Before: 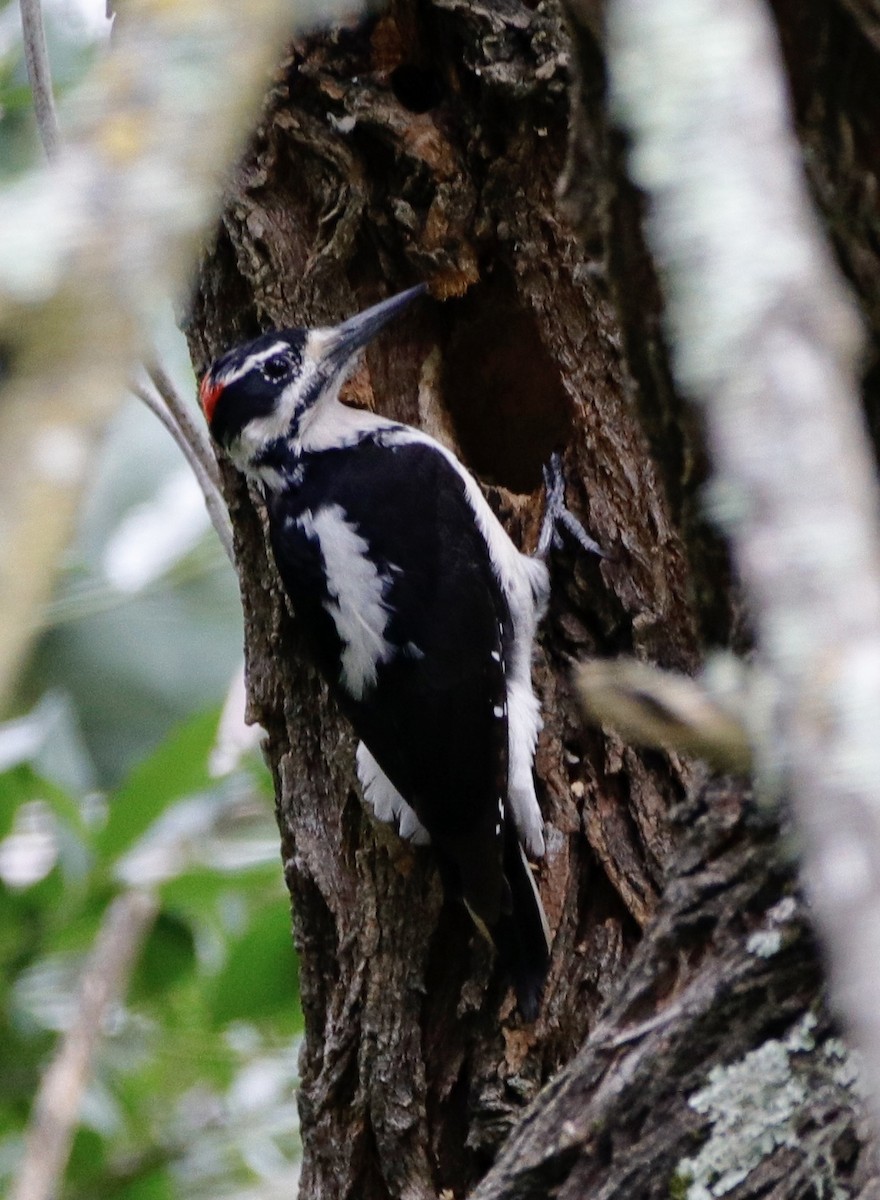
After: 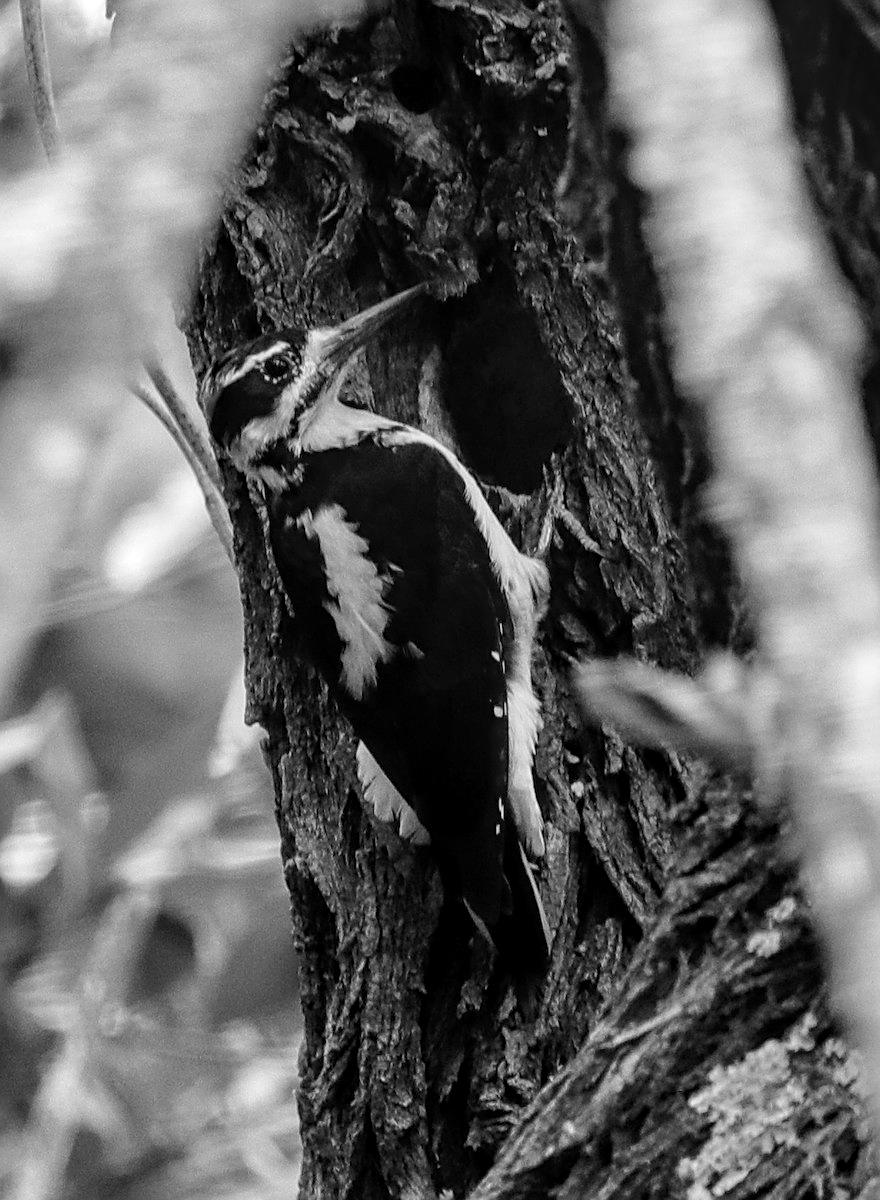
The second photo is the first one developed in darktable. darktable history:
monochrome: on, module defaults
sharpen: on, module defaults
white balance: emerald 1
local contrast: on, module defaults
